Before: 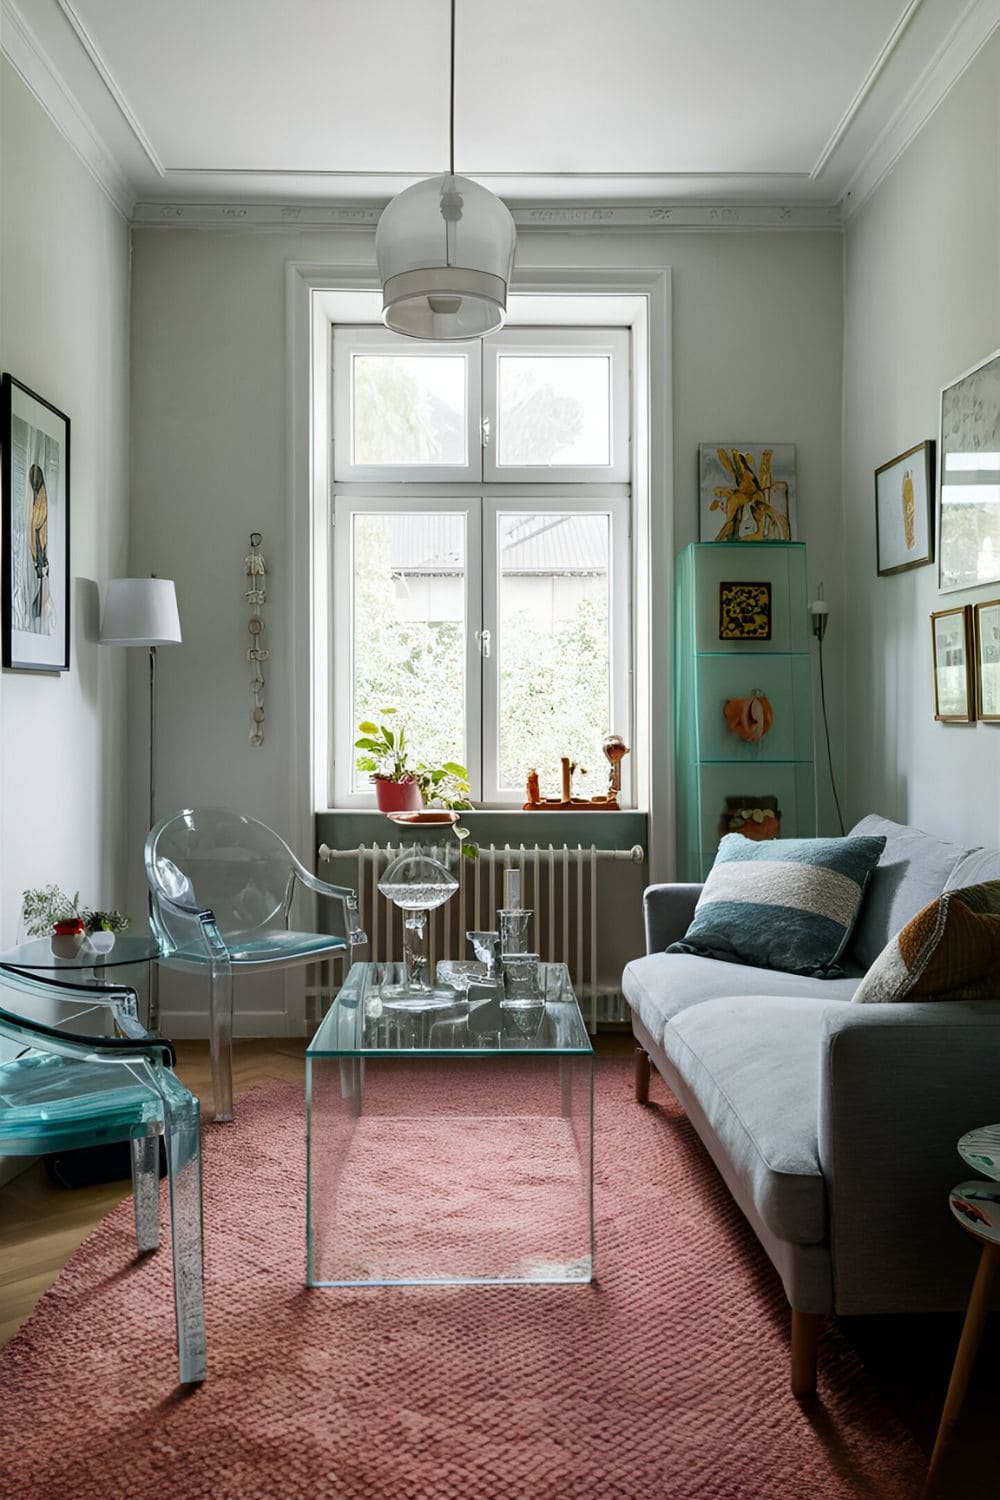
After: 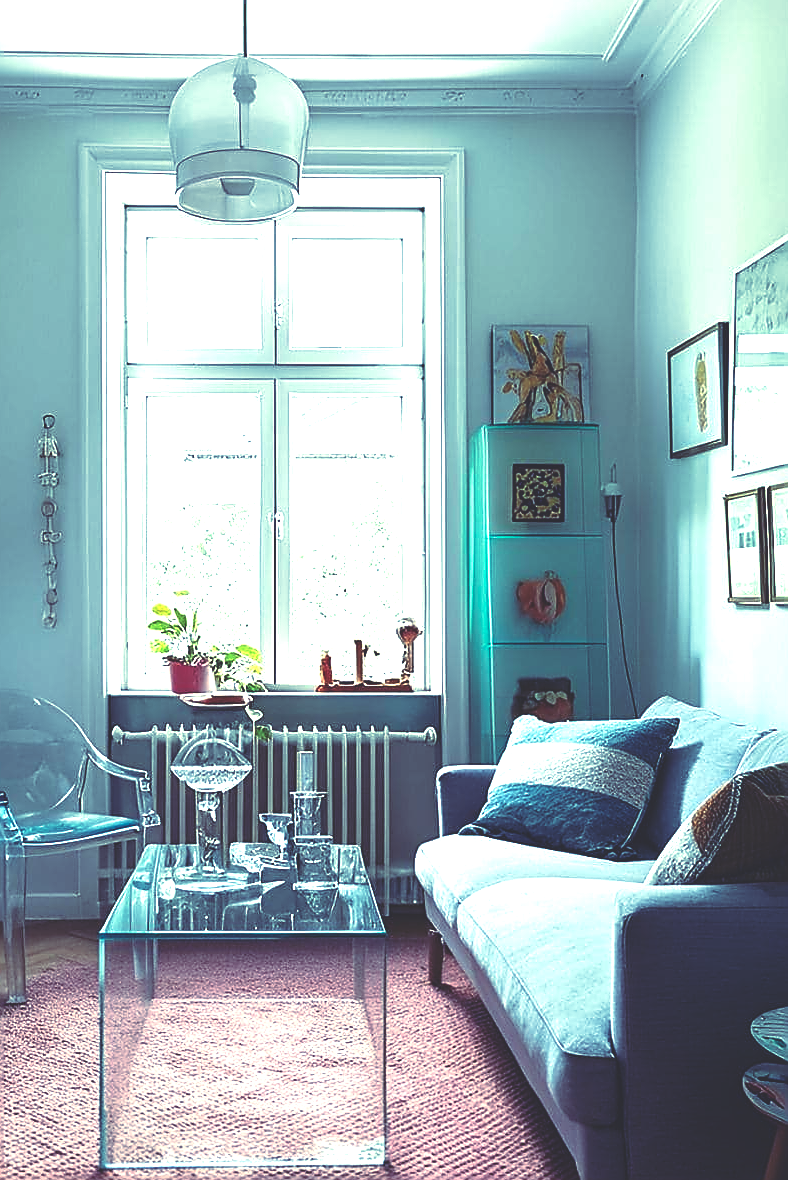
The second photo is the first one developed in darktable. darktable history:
rgb curve: curves: ch0 [(0, 0.186) (0.314, 0.284) (0.576, 0.466) (0.805, 0.691) (0.936, 0.886)]; ch1 [(0, 0.186) (0.314, 0.284) (0.581, 0.534) (0.771, 0.746) (0.936, 0.958)]; ch2 [(0, 0.216) (0.275, 0.39) (1, 1)], mode RGB, independent channels, compensate middle gray true, preserve colors none
crop and rotate: left 20.74%, top 7.912%, right 0.375%, bottom 13.378%
contrast equalizer: y [[0.5 ×6], [0.5 ×6], [0.5, 0.5, 0.501, 0.545, 0.707, 0.863], [0 ×6], [0 ×6]]
sharpen: radius 1.4, amount 1.25, threshold 0.7
exposure: black level correction 0, exposure 1.1 EV, compensate exposure bias true, compensate highlight preservation false
